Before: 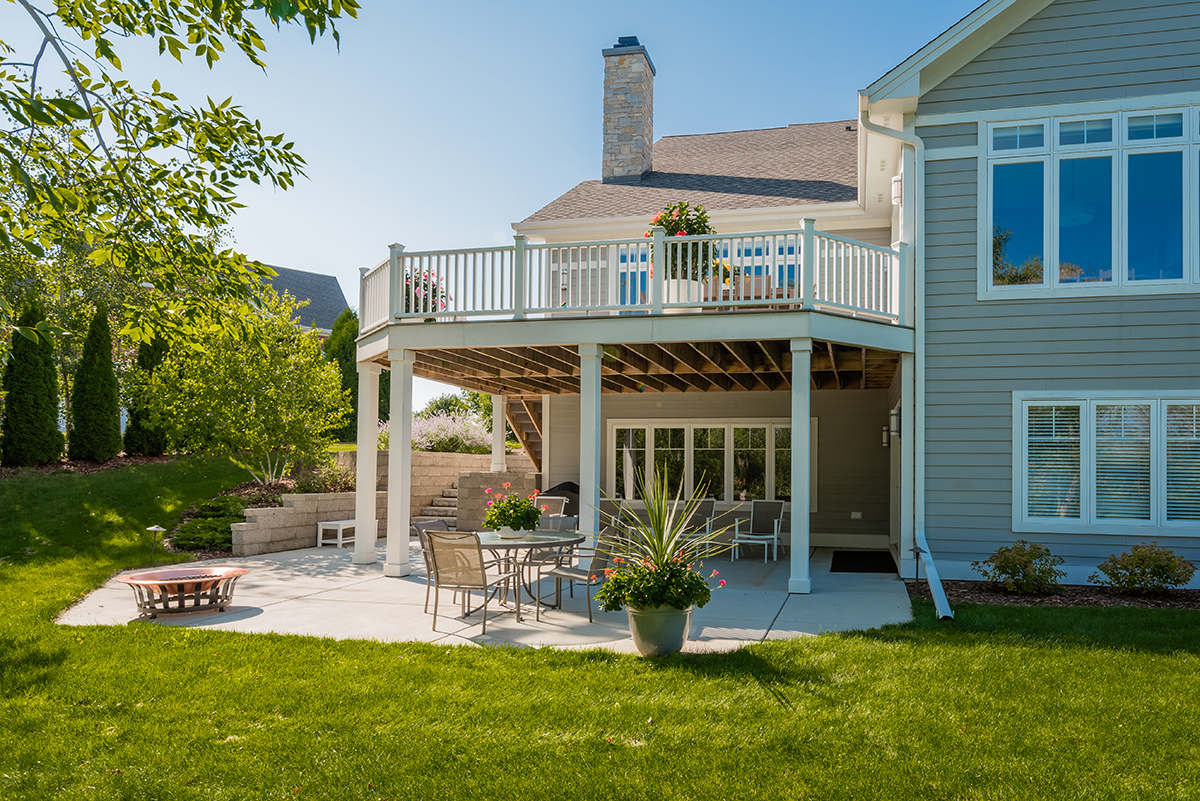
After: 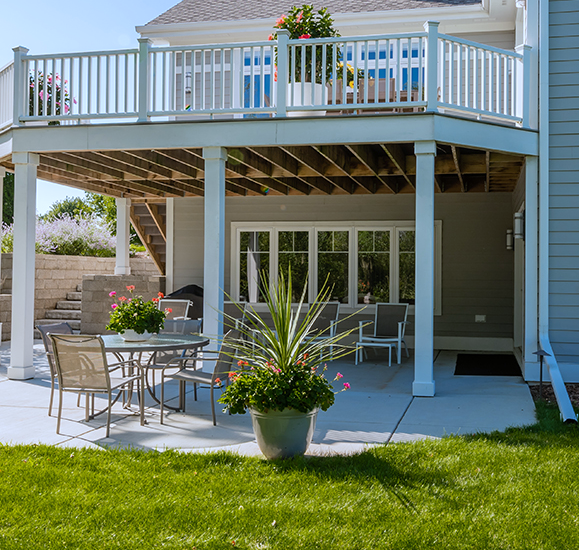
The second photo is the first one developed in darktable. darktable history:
white balance: red 0.926, green 1.003, blue 1.133
crop: left 31.379%, top 24.658%, right 20.326%, bottom 6.628%
